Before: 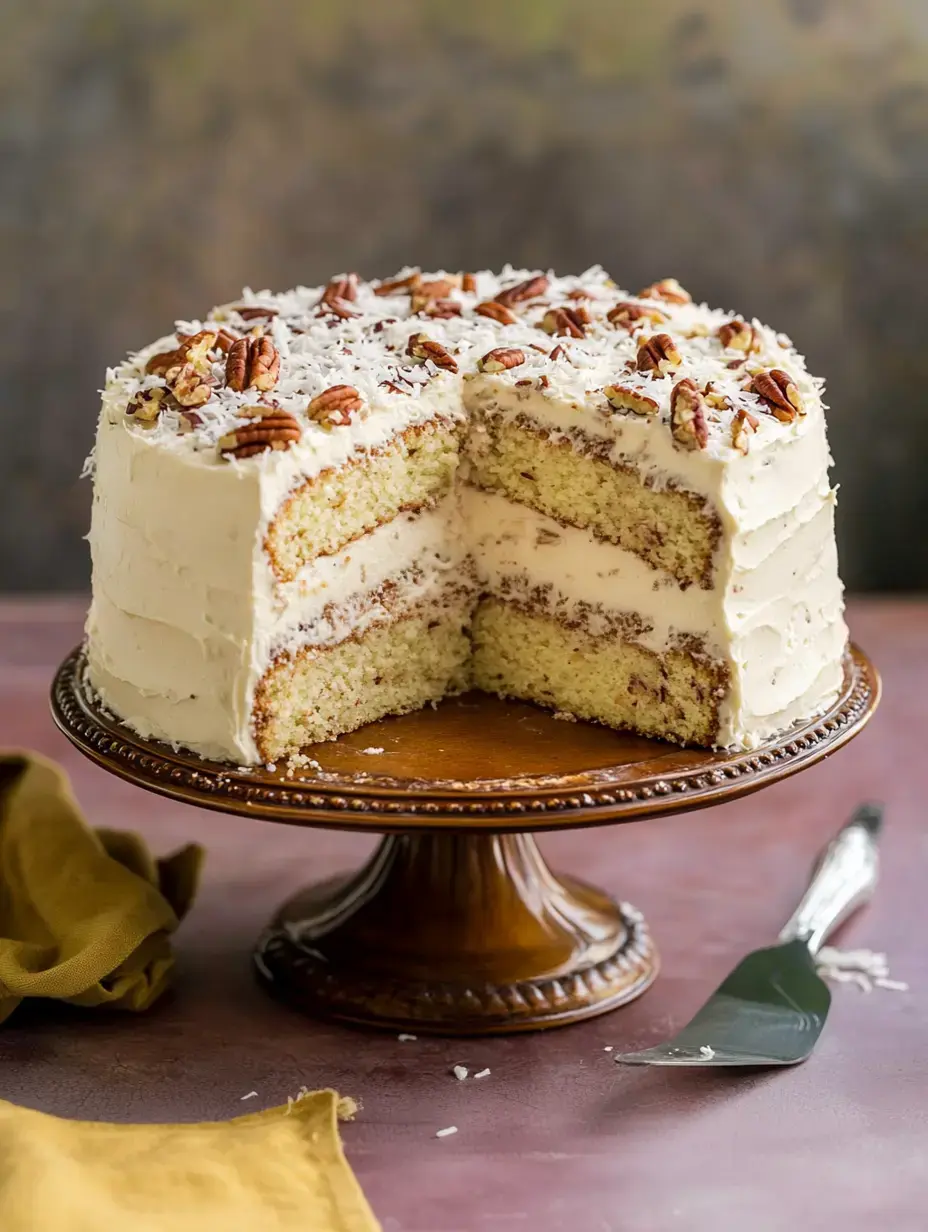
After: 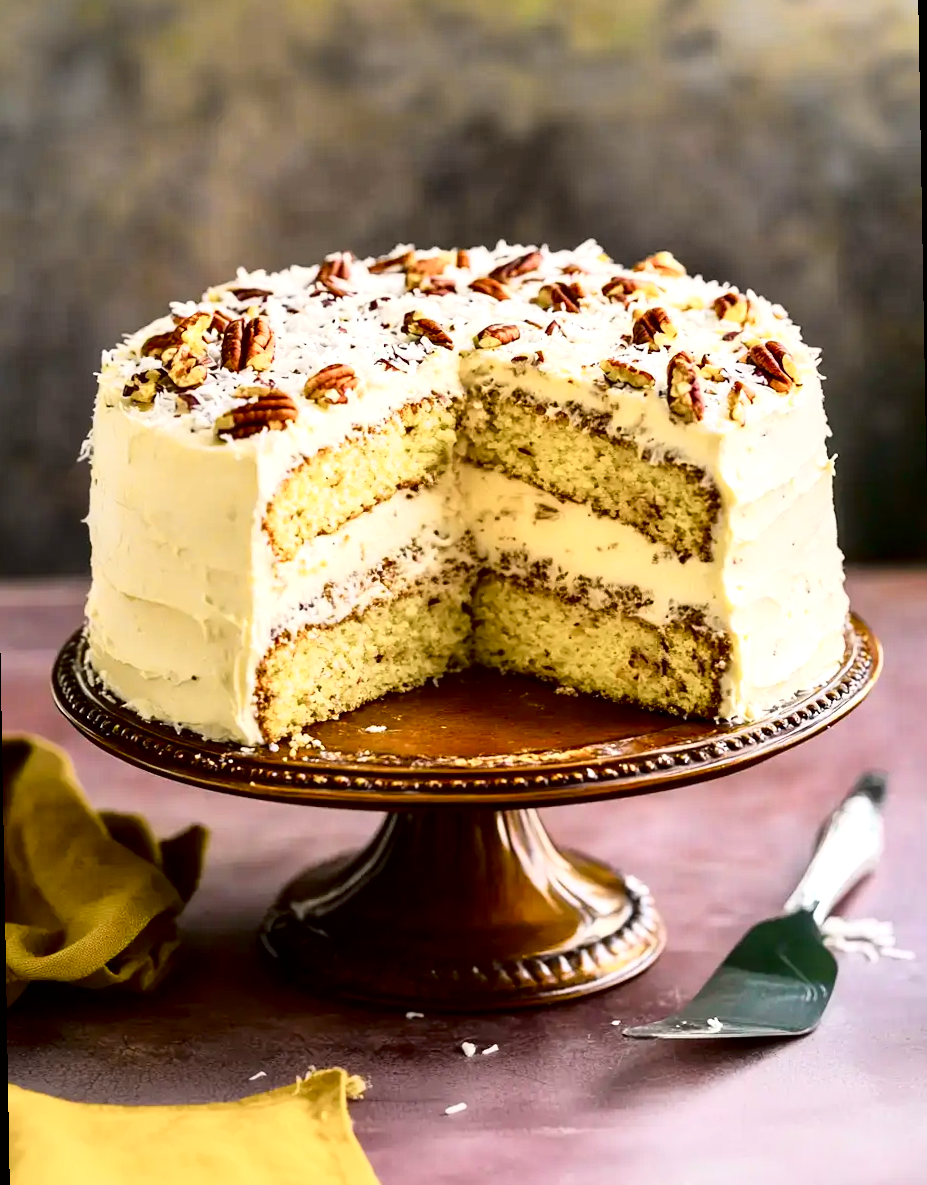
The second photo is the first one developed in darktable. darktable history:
rotate and perspective: rotation -1°, crop left 0.011, crop right 0.989, crop top 0.025, crop bottom 0.975
tone curve: curves: ch0 [(0, 0) (0.187, 0.12) (0.392, 0.438) (0.704, 0.86) (0.858, 0.938) (1, 0.981)]; ch1 [(0, 0) (0.402, 0.36) (0.476, 0.456) (0.498, 0.501) (0.518, 0.521) (0.58, 0.598) (0.619, 0.663) (0.692, 0.744) (1, 1)]; ch2 [(0, 0) (0.427, 0.417) (0.483, 0.481) (0.503, 0.503) (0.526, 0.53) (0.563, 0.585) (0.626, 0.703) (0.699, 0.753) (0.997, 0.858)], color space Lab, independent channels
local contrast: mode bilateral grid, contrast 100, coarseness 100, detail 165%, midtone range 0.2
